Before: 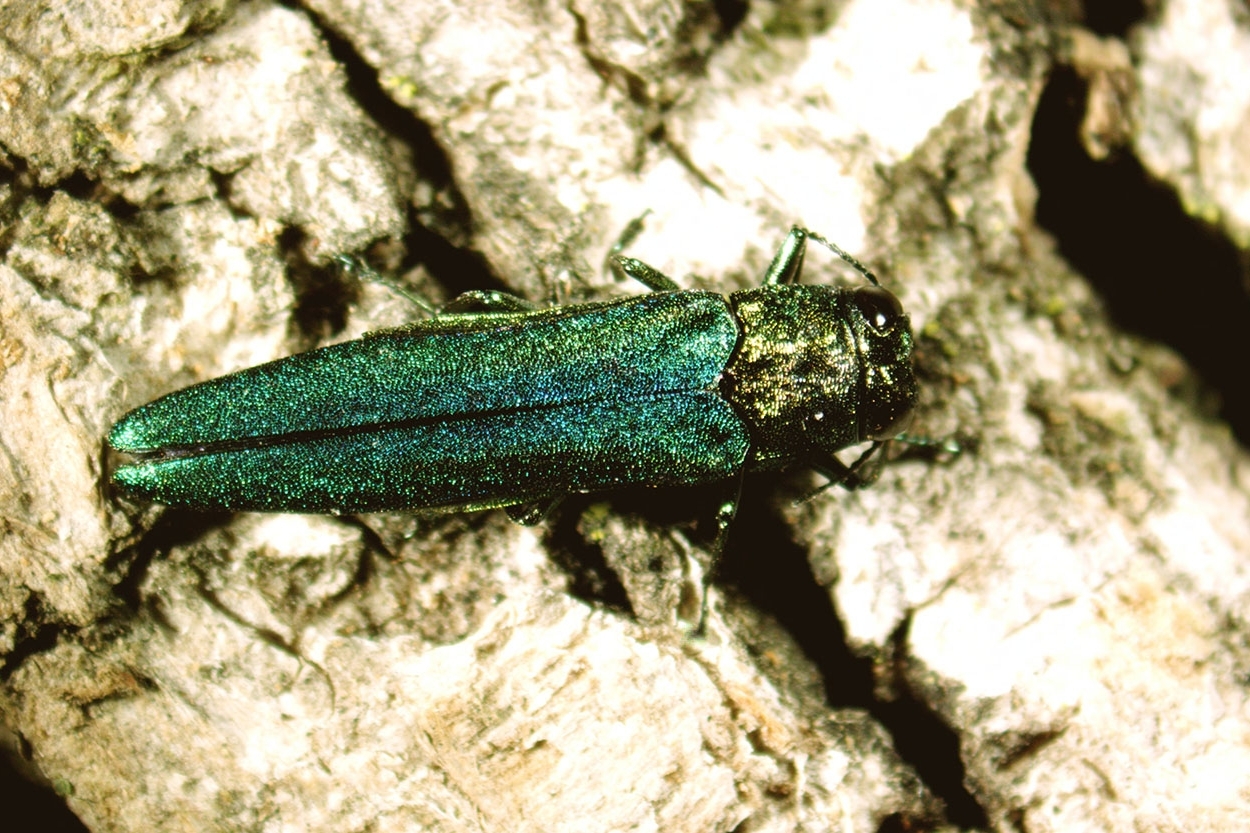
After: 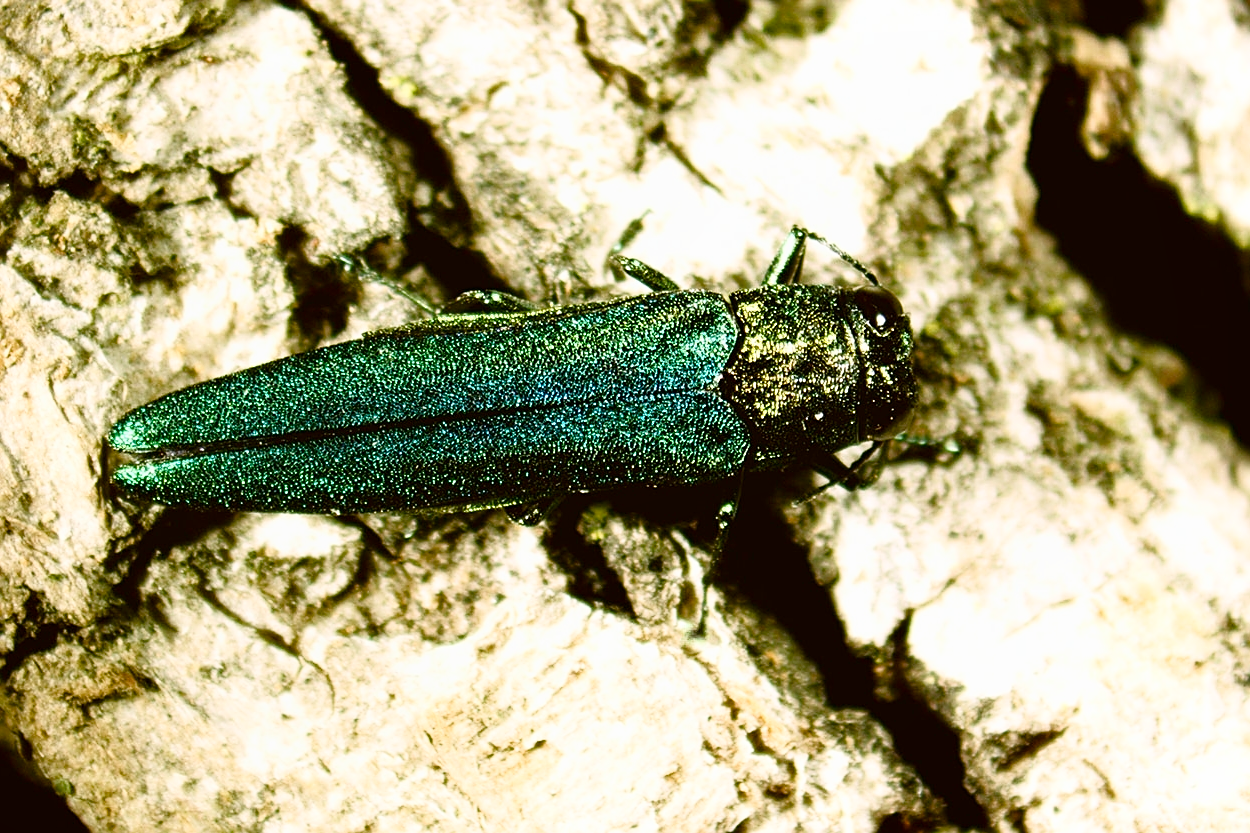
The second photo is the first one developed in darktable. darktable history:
sharpen: on, module defaults
exposure: compensate highlight preservation false
color balance rgb: shadows lift › chroma 0.922%, shadows lift › hue 110.29°, perceptual saturation grading › global saturation 20%, perceptual saturation grading › highlights -25.409%, perceptual saturation grading › shadows 25.543%, global vibrance 20%
shadows and highlights: shadows -61.08, white point adjustment -5.28, highlights 60.23
